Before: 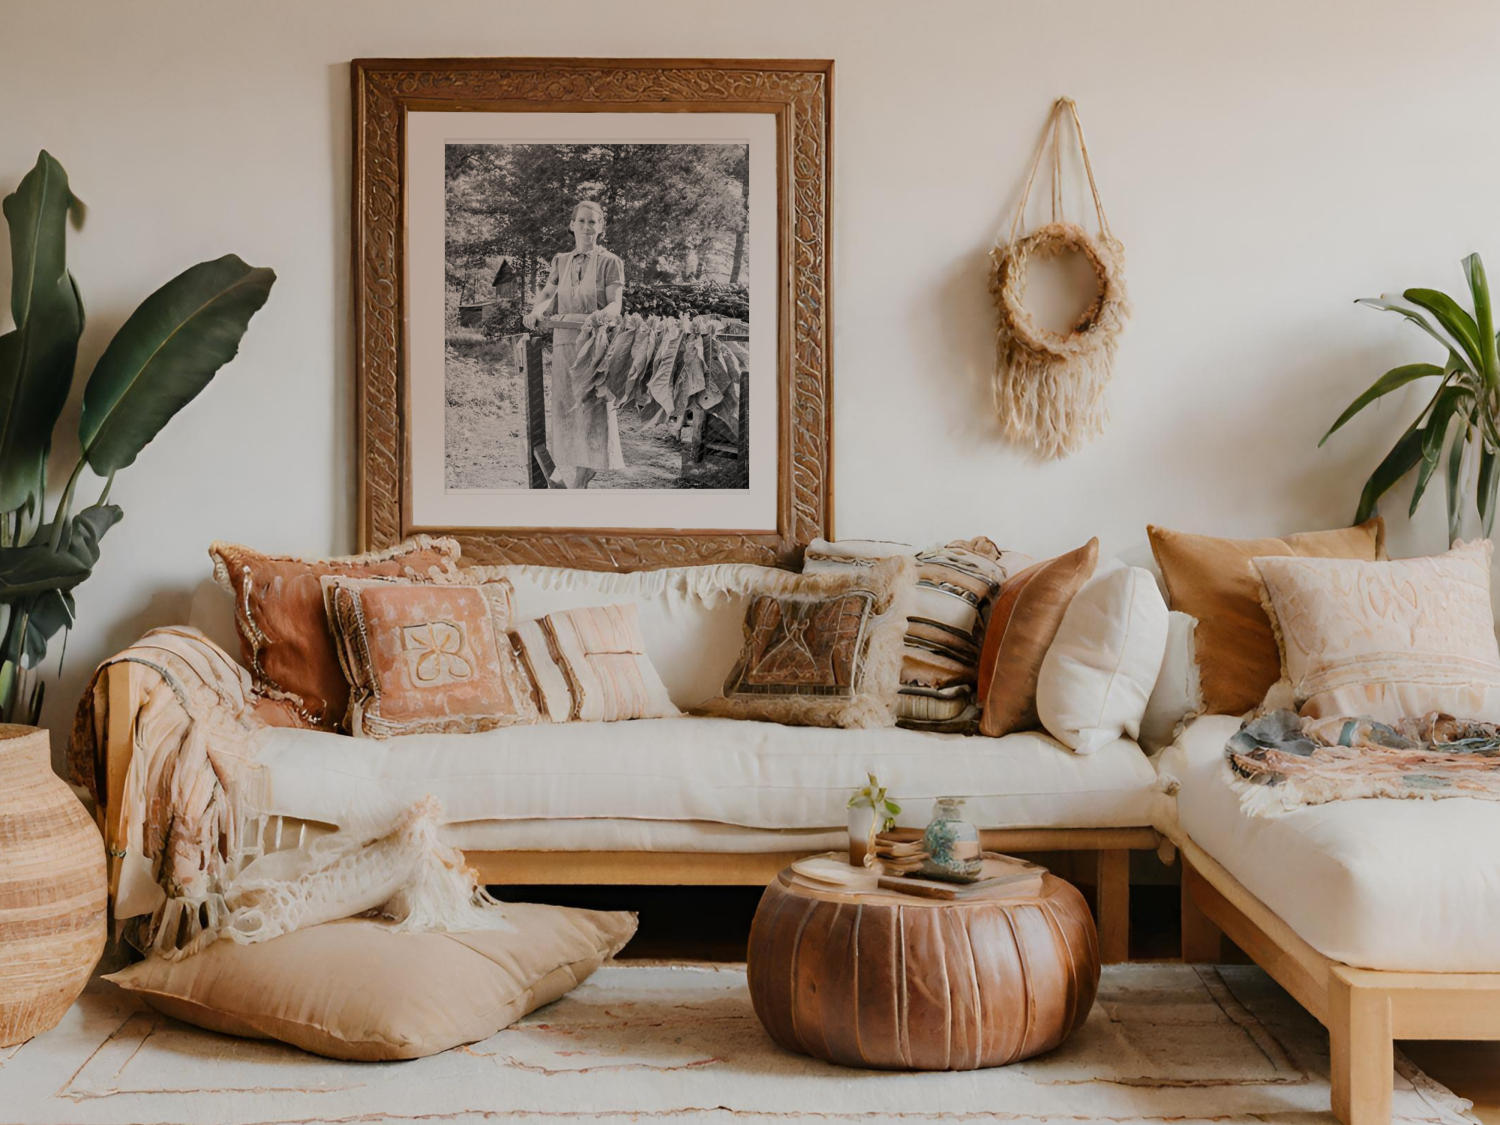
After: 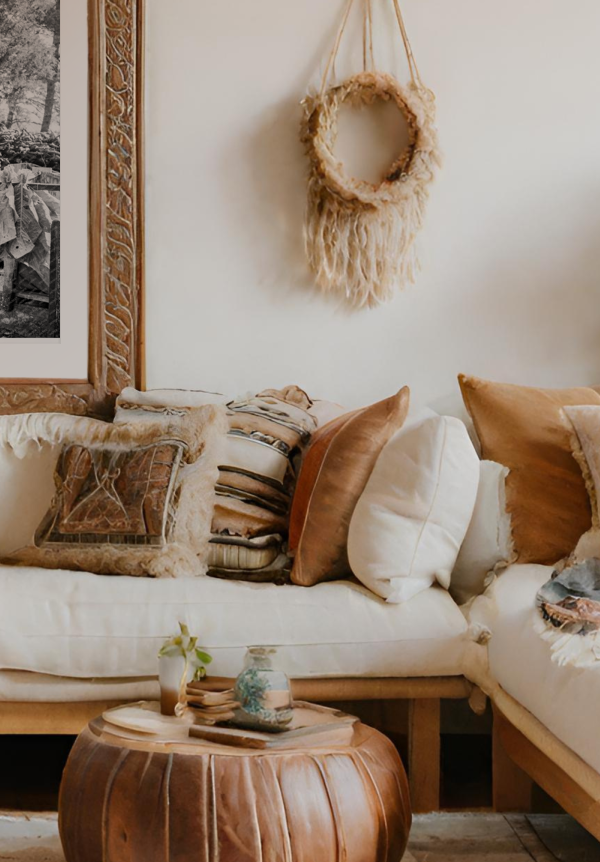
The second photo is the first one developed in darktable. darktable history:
crop: left 45.962%, top 13.453%, right 14.031%, bottom 9.88%
